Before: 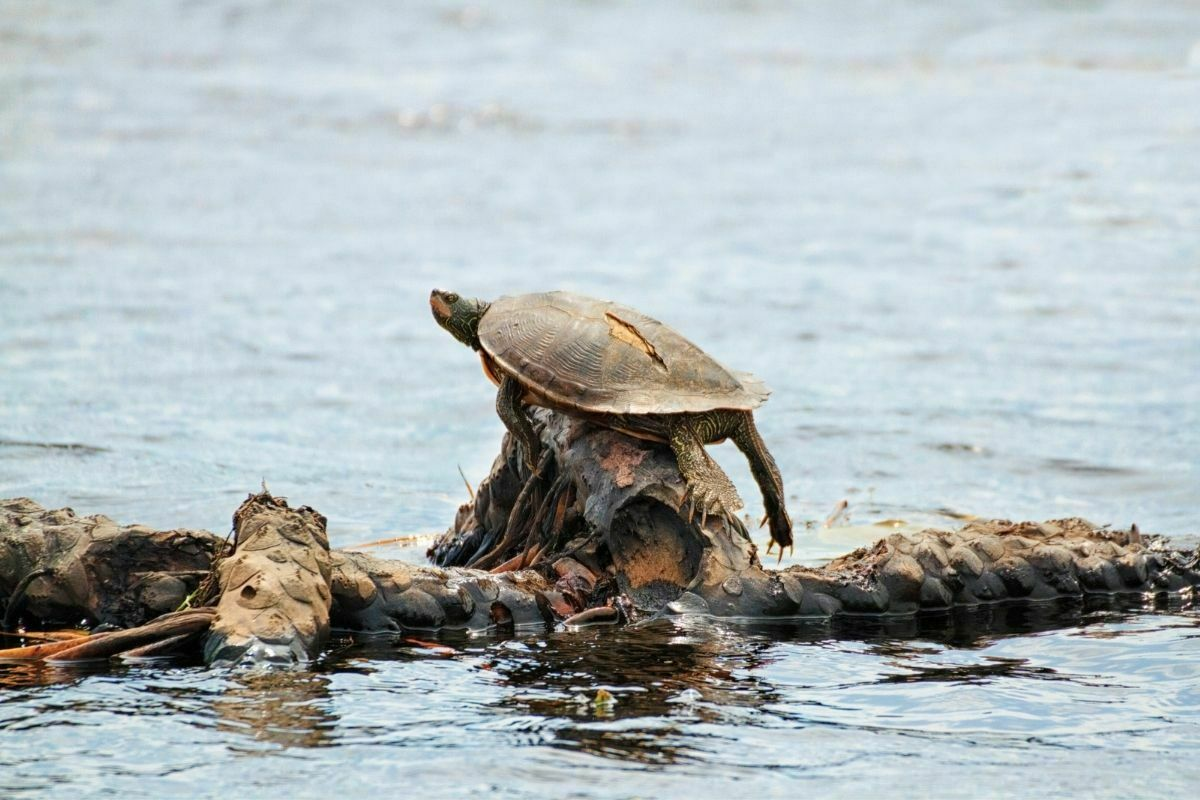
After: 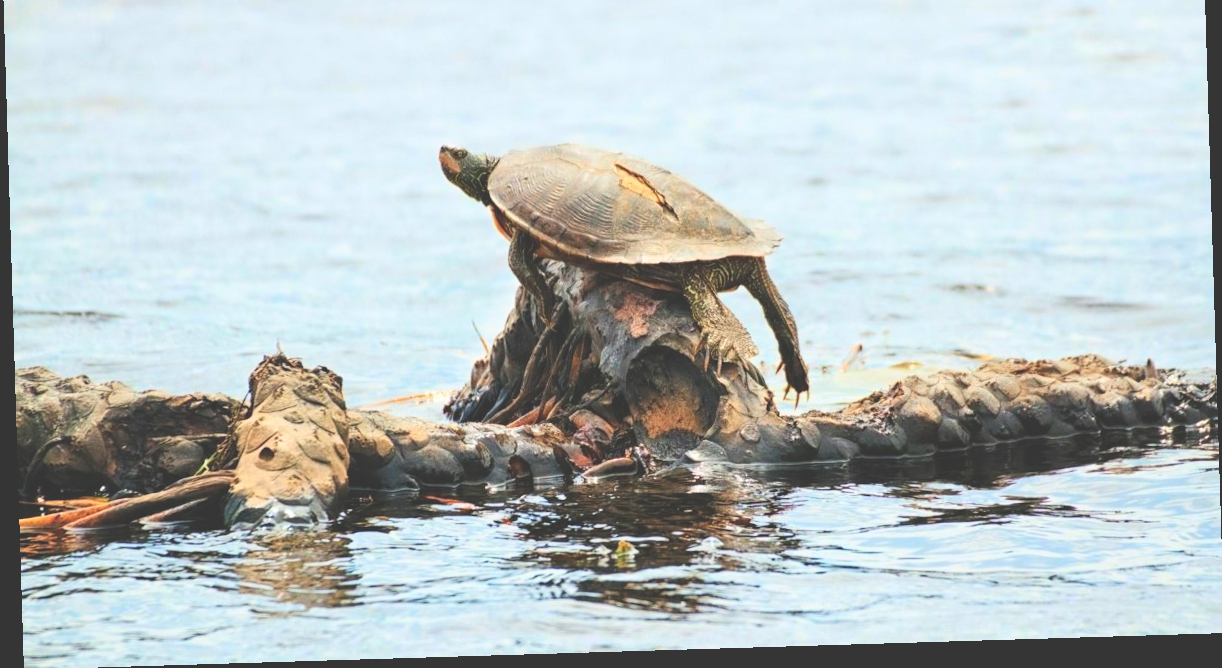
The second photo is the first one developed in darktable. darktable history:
rotate and perspective: rotation -1.75°, automatic cropping off
crop and rotate: top 19.998%
contrast brightness saturation: contrast 0.2, brightness 0.16, saturation 0.22
exposure: black level correction -0.028, compensate highlight preservation false
